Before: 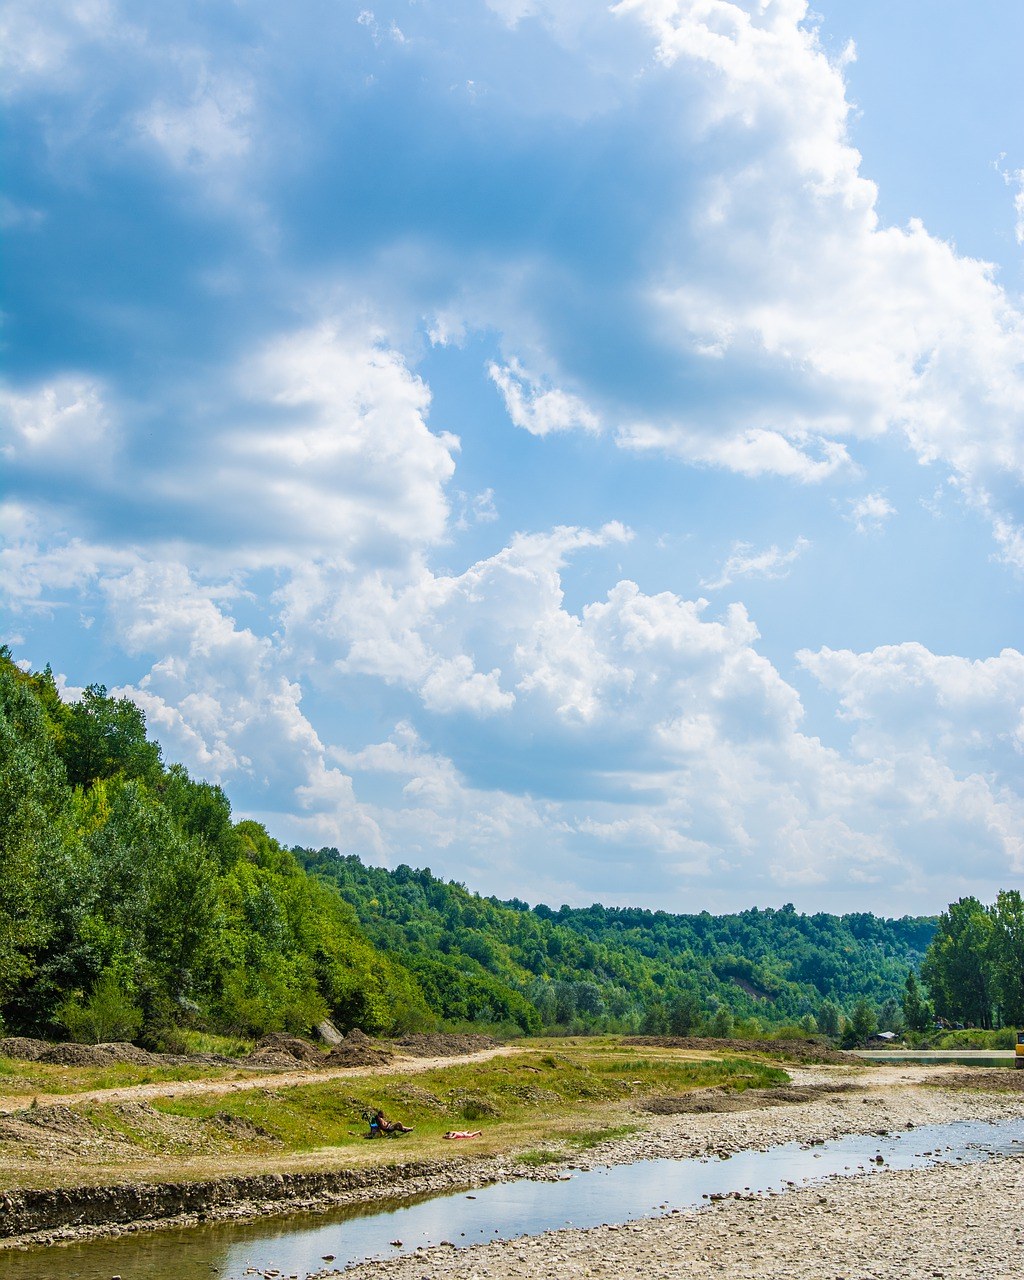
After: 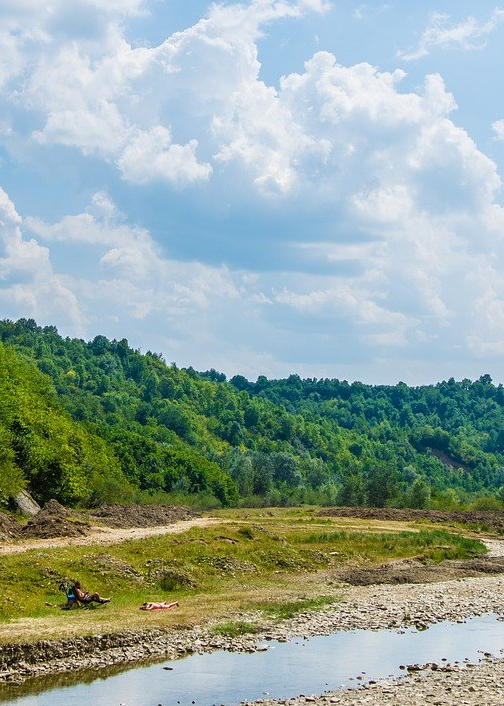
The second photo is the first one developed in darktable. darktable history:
crop: left 29.687%, top 41.364%, right 21.075%, bottom 3.47%
